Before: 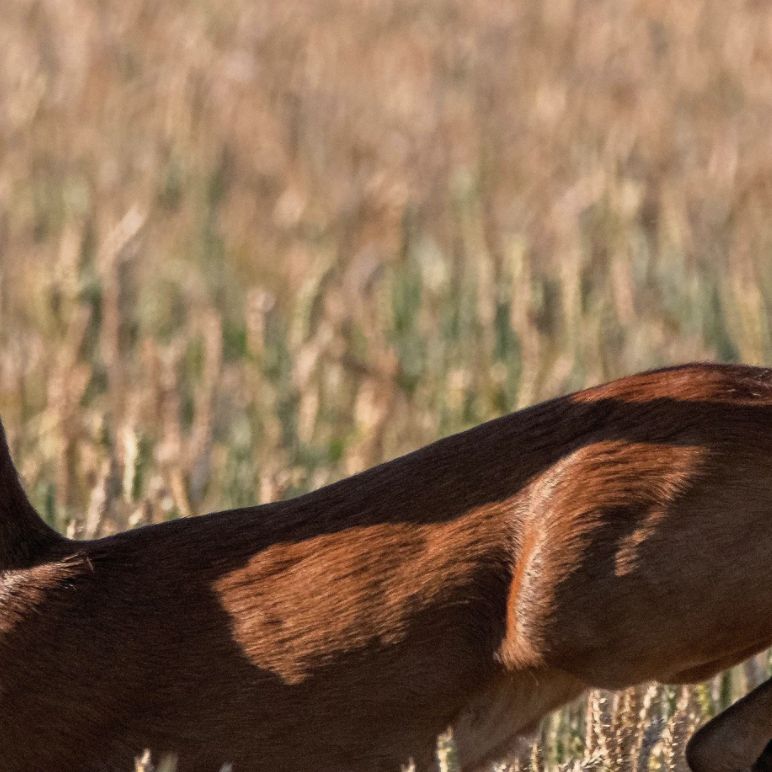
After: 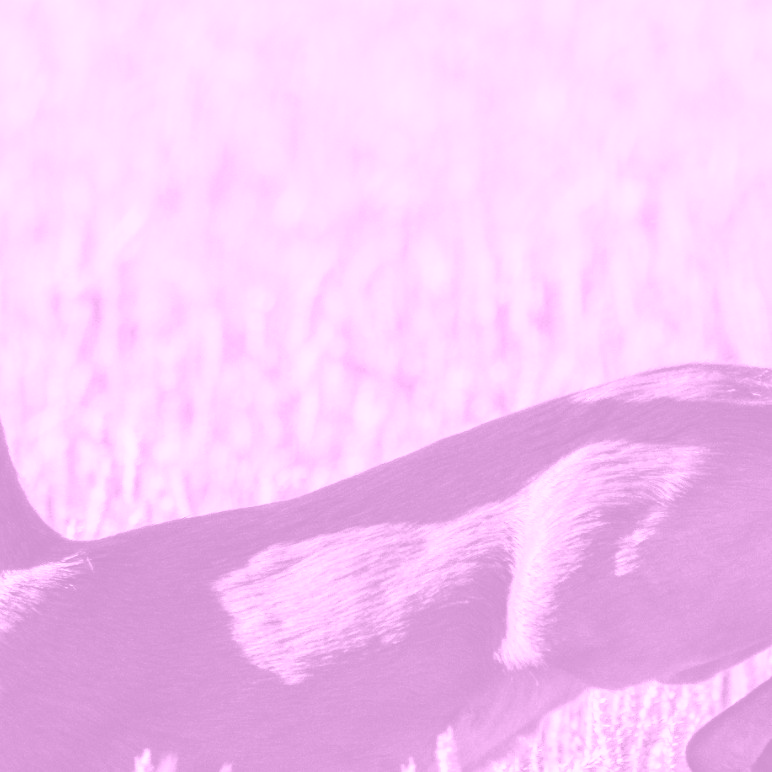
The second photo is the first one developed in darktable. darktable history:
colorize: hue 331.2°, saturation 75%, source mix 30.28%, lightness 70.52%, version 1
exposure: black level correction 0, exposure 1.1 EV, compensate highlight preservation false
color balance rgb: linear chroma grading › global chroma 15%, perceptual saturation grading › global saturation 30%
contrast brightness saturation: contrast 0.22
color zones: curves: ch0 [(0, 0.5) (0.143, 0.5) (0.286, 0.5) (0.429, 0.5) (0.571, 0.5) (0.714, 0.476) (0.857, 0.5) (1, 0.5)]; ch2 [(0, 0.5) (0.143, 0.5) (0.286, 0.5) (0.429, 0.5) (0.571, 0.5) (0.714, 0.487) (0.857, 0.5) (1, 0.5)]
